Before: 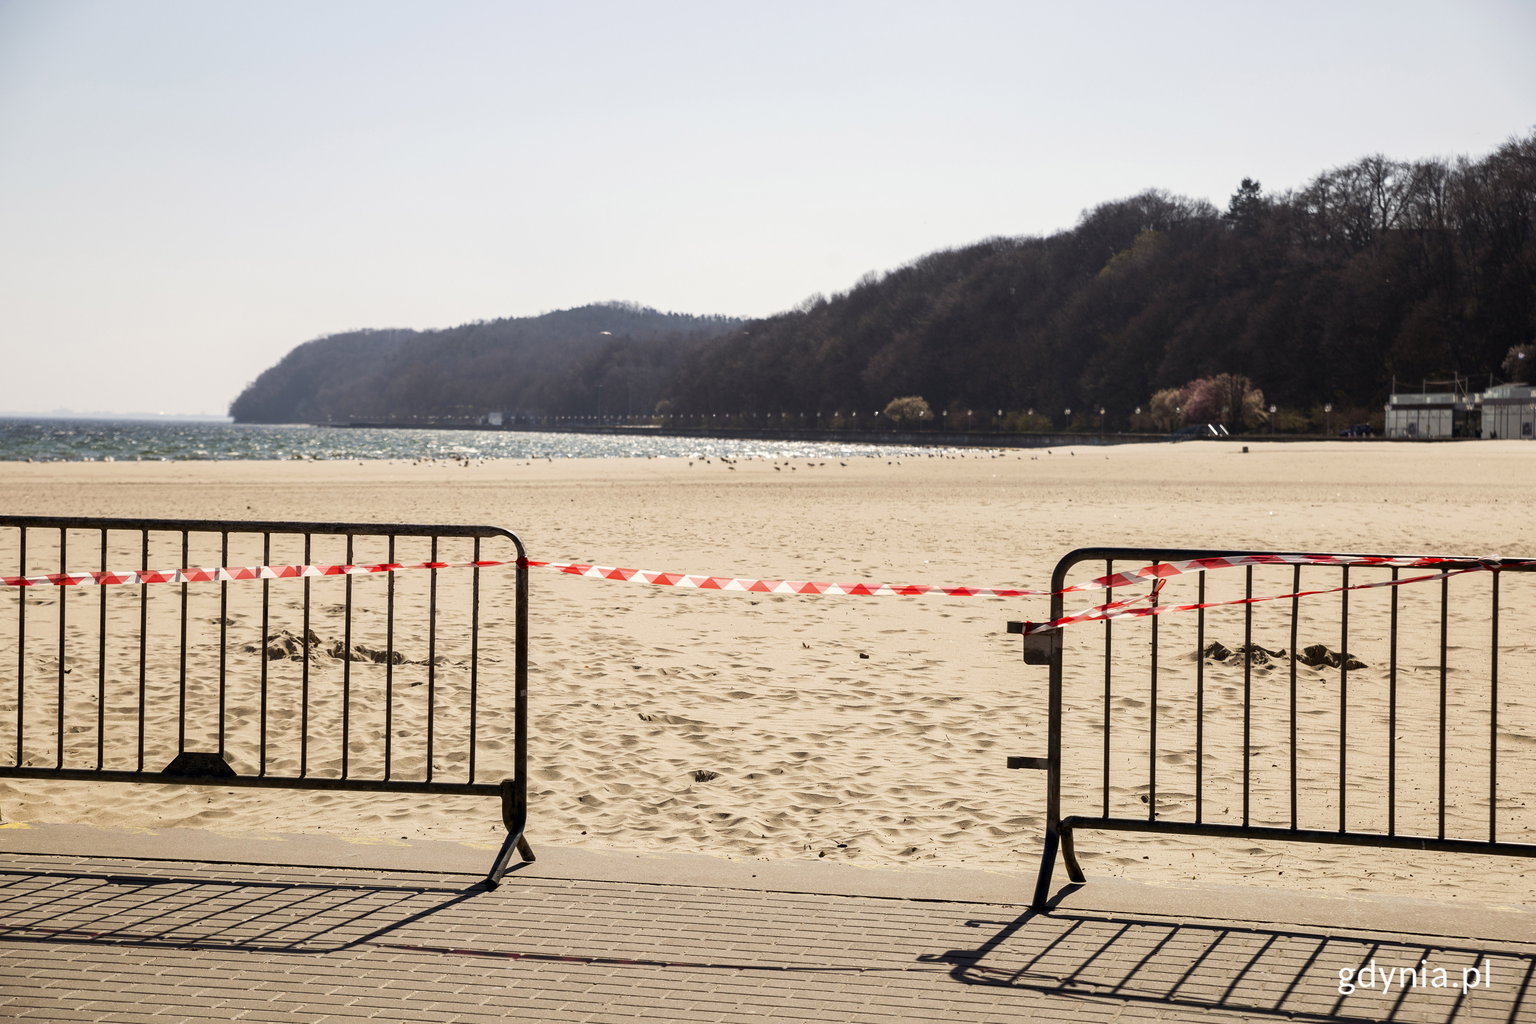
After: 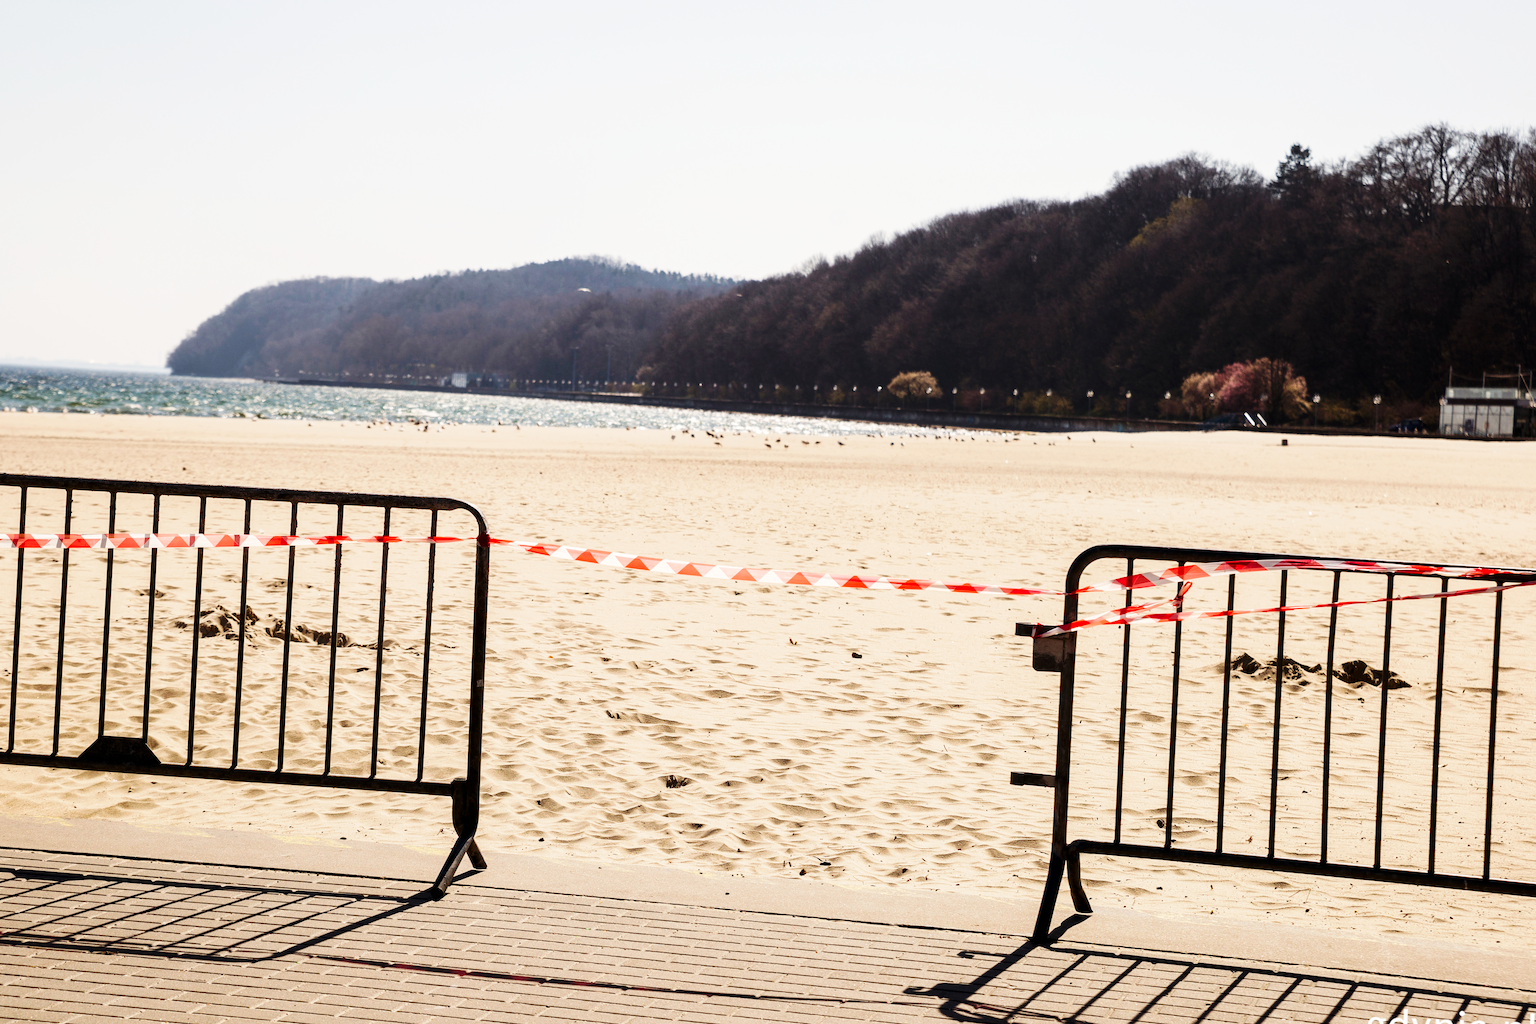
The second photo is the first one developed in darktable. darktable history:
base curve: curves: ch0 [(0, 0) (0.032, 0.025) (0.121, 0.166) (0.206, 0.329) (0.605, 0.79) (1, 1)], preserve colors none
crop and rotate: angle -1.96°, left 3.097%, top 4.154%, right 1.586%, bottom 0.529%
